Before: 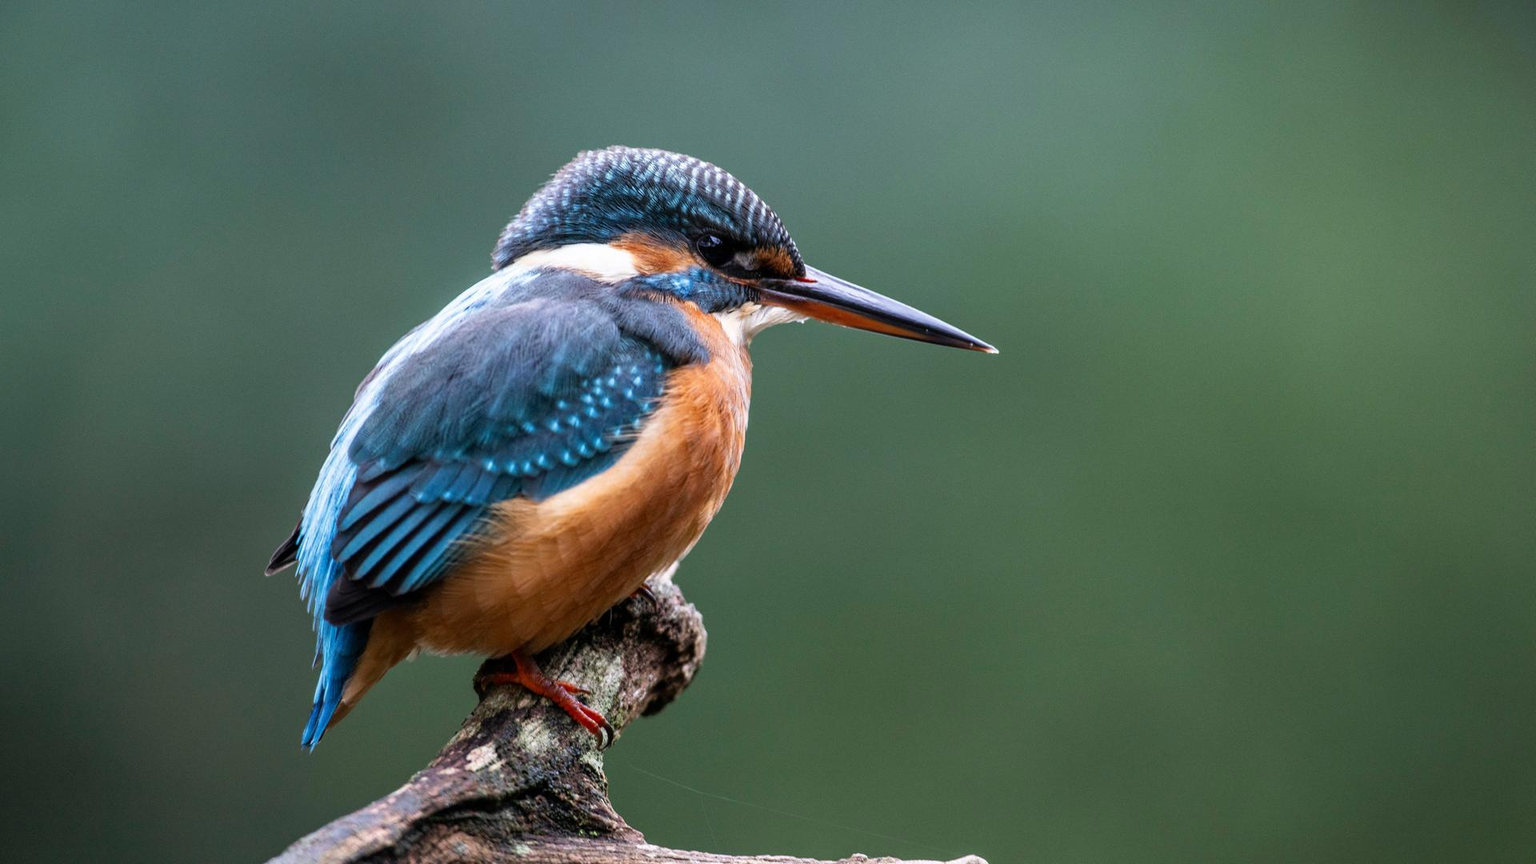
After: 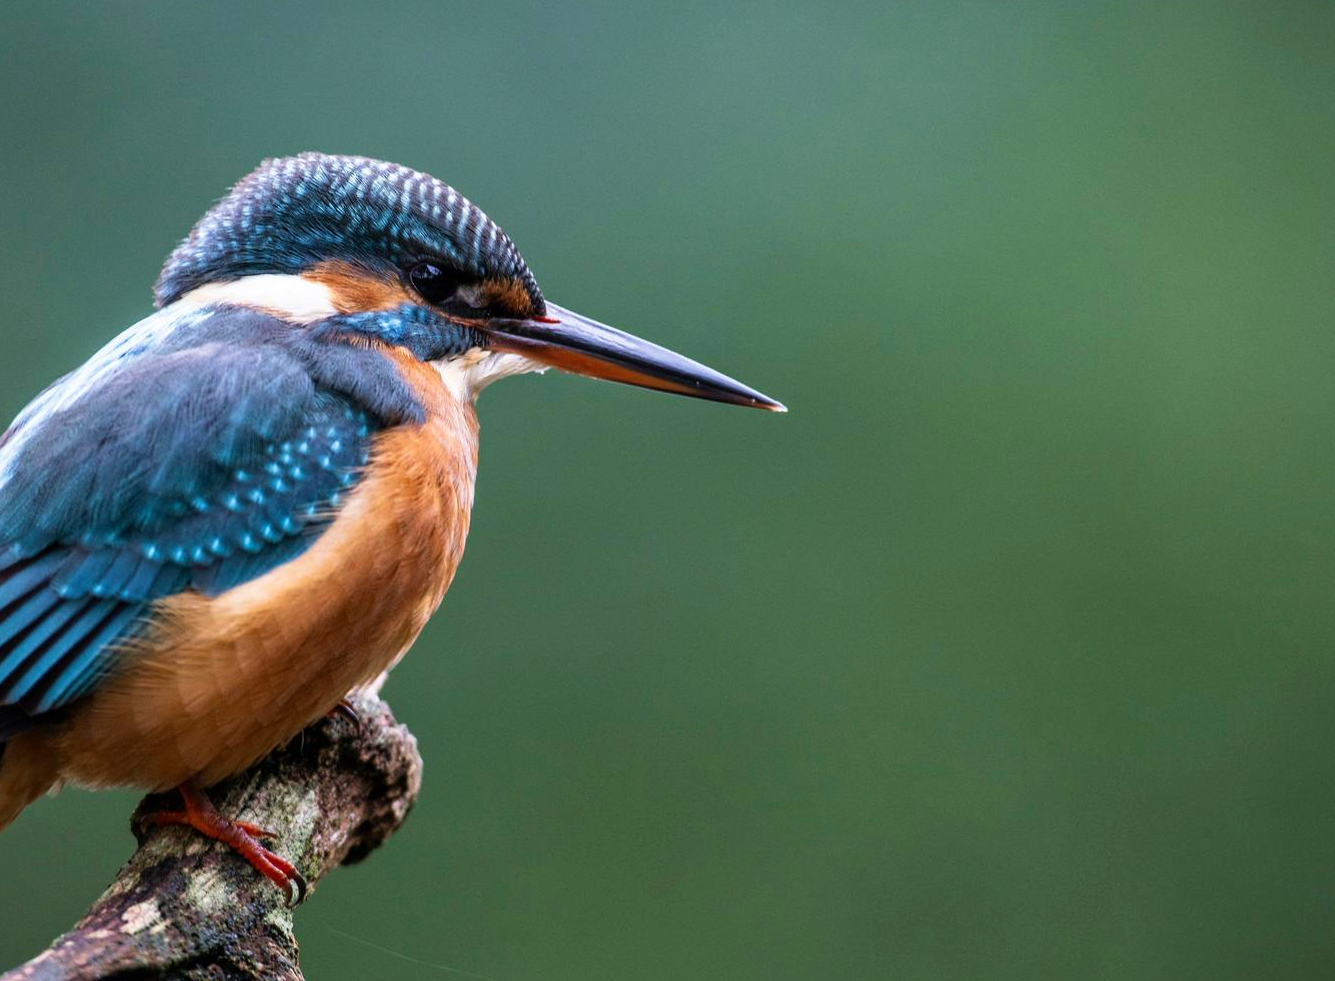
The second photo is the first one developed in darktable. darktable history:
velvia: on, module defaults
crop and rotate: left 24.034%, top 2.838%, right 6.406%, bottom 6.299%
exposure: compensate highlight preservation false
